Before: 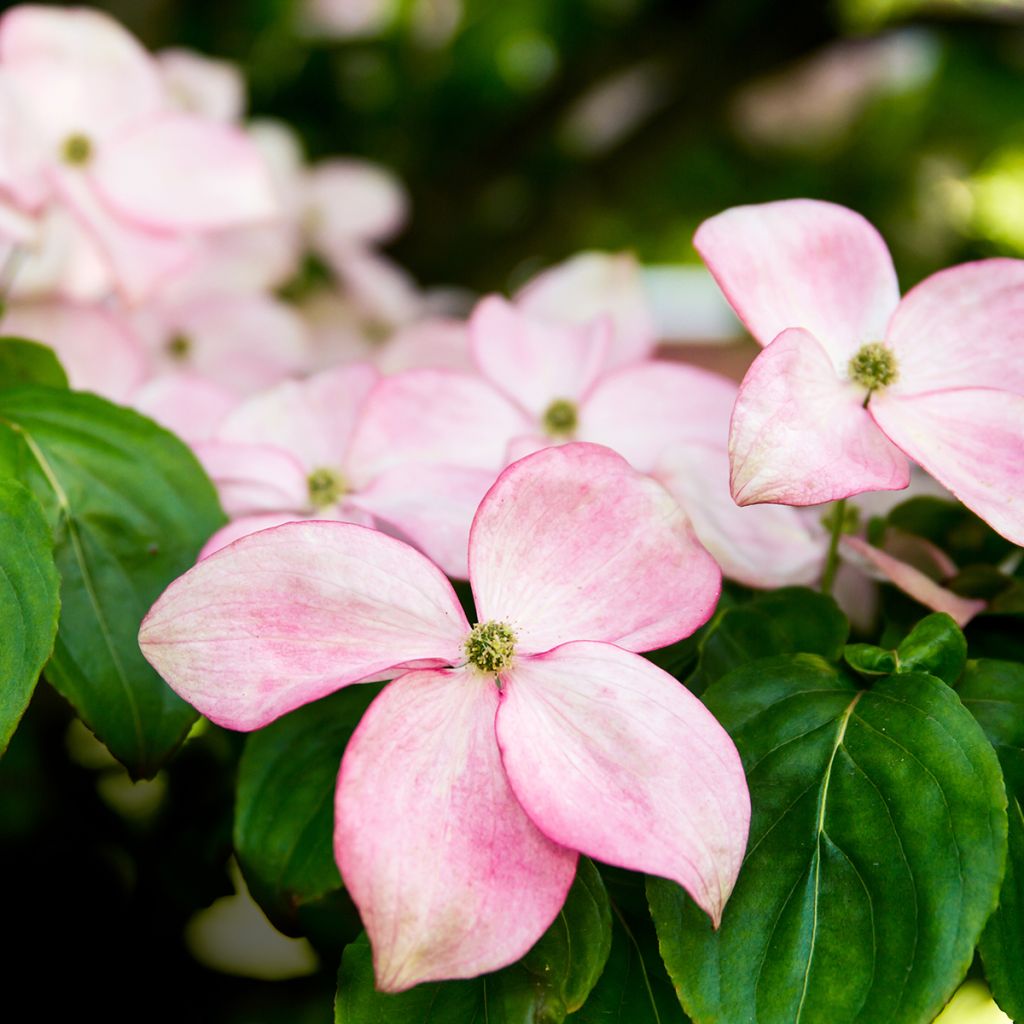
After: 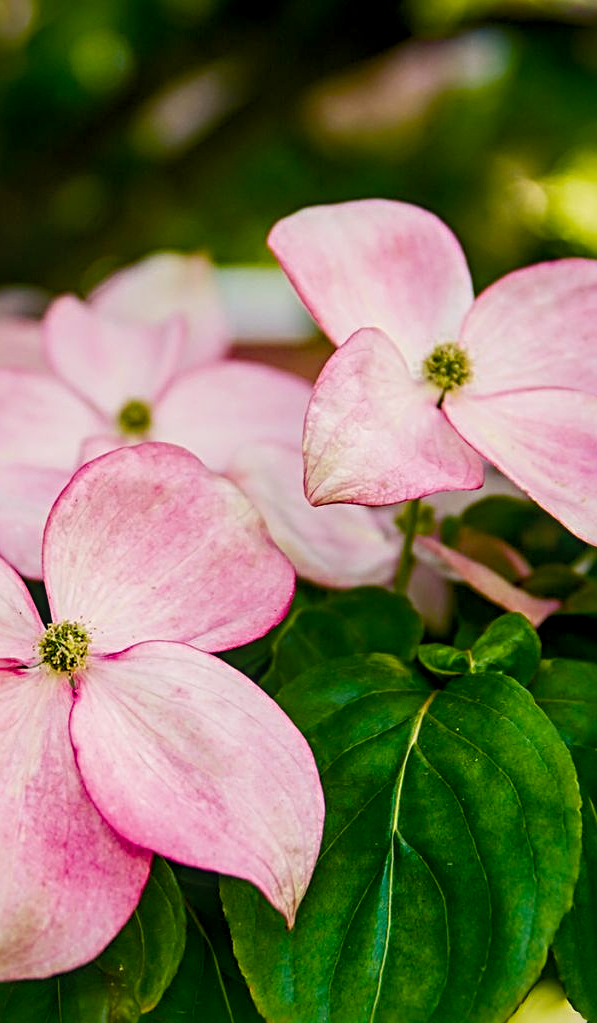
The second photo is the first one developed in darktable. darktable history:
crop: left 41.676%
local contrast: on, module defaults
sharpen: radius 3.958
color balance rgb: highlights gain › chroma 1.719%, highlights gain › hue 56.07°, perceptual saturation grading › global saturation 20%, perceptual saturation grading › highlights -25.005%, perceptual saturation grading › shadows 25.224%, global vibrance 34.39%
tone equalizer: -8 EV 0.275 EV, -7 EV 0.393 EV, -6 EV 0.391 EV, -5 EV 0.231 EV, -3 EV -0.244 EV, -2 EV -0.414 EV, -1 EV -0.424 EV, +0 EV -0.245 EV
vignetting: fall-off radius 81.55%, saturation -0.019
levels: mode automatic, levels [0.072, 0.414, 0.976]
